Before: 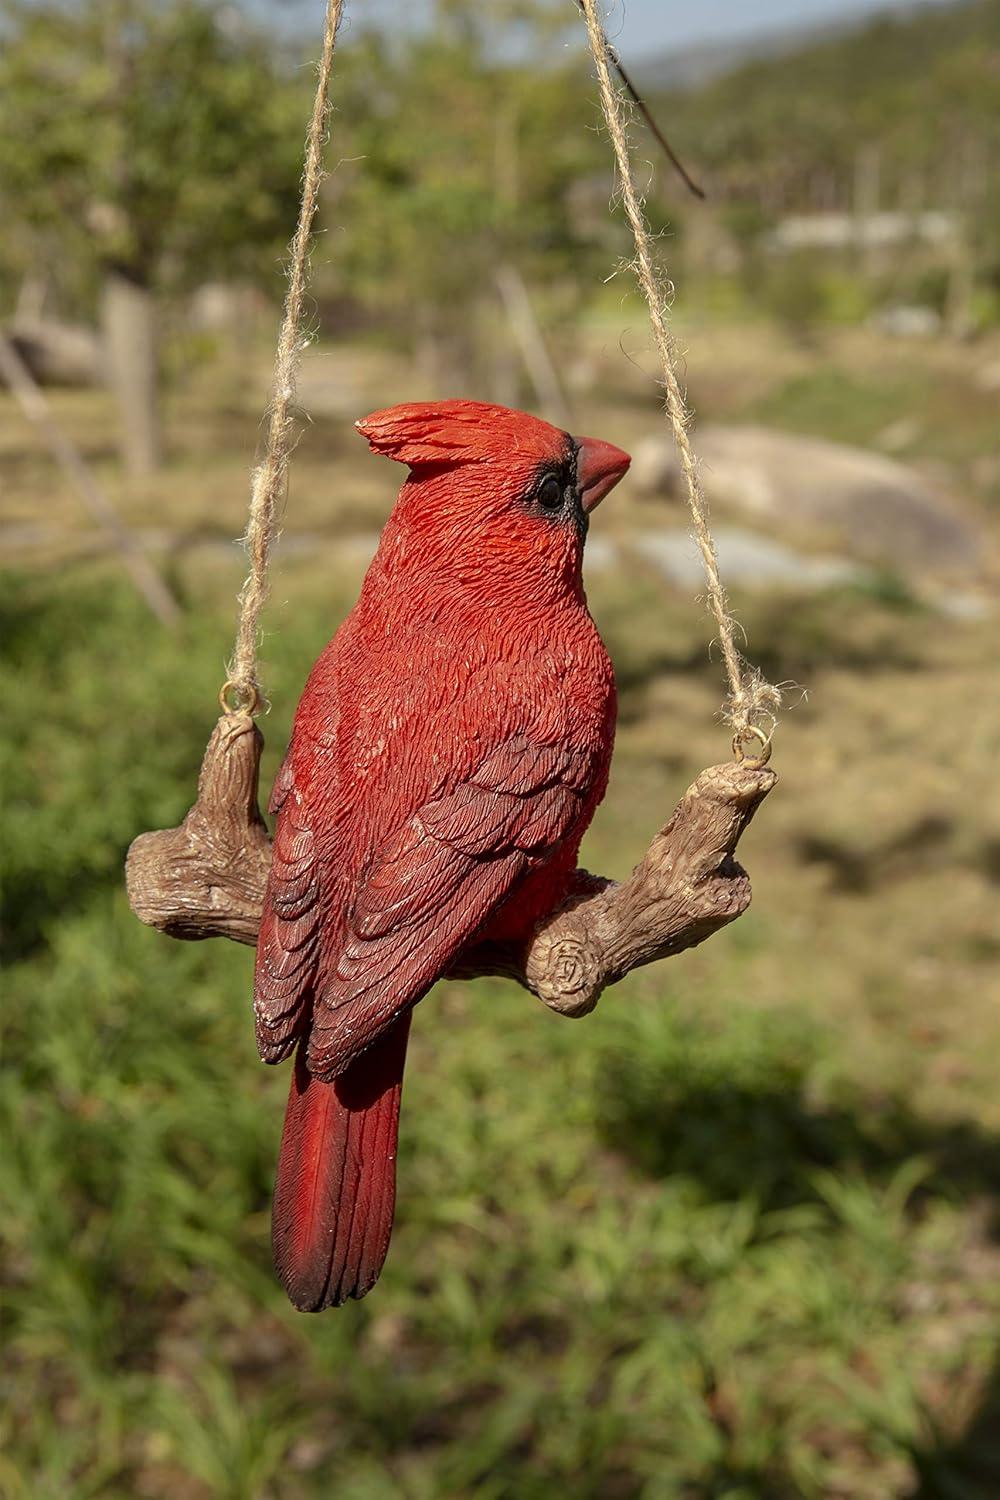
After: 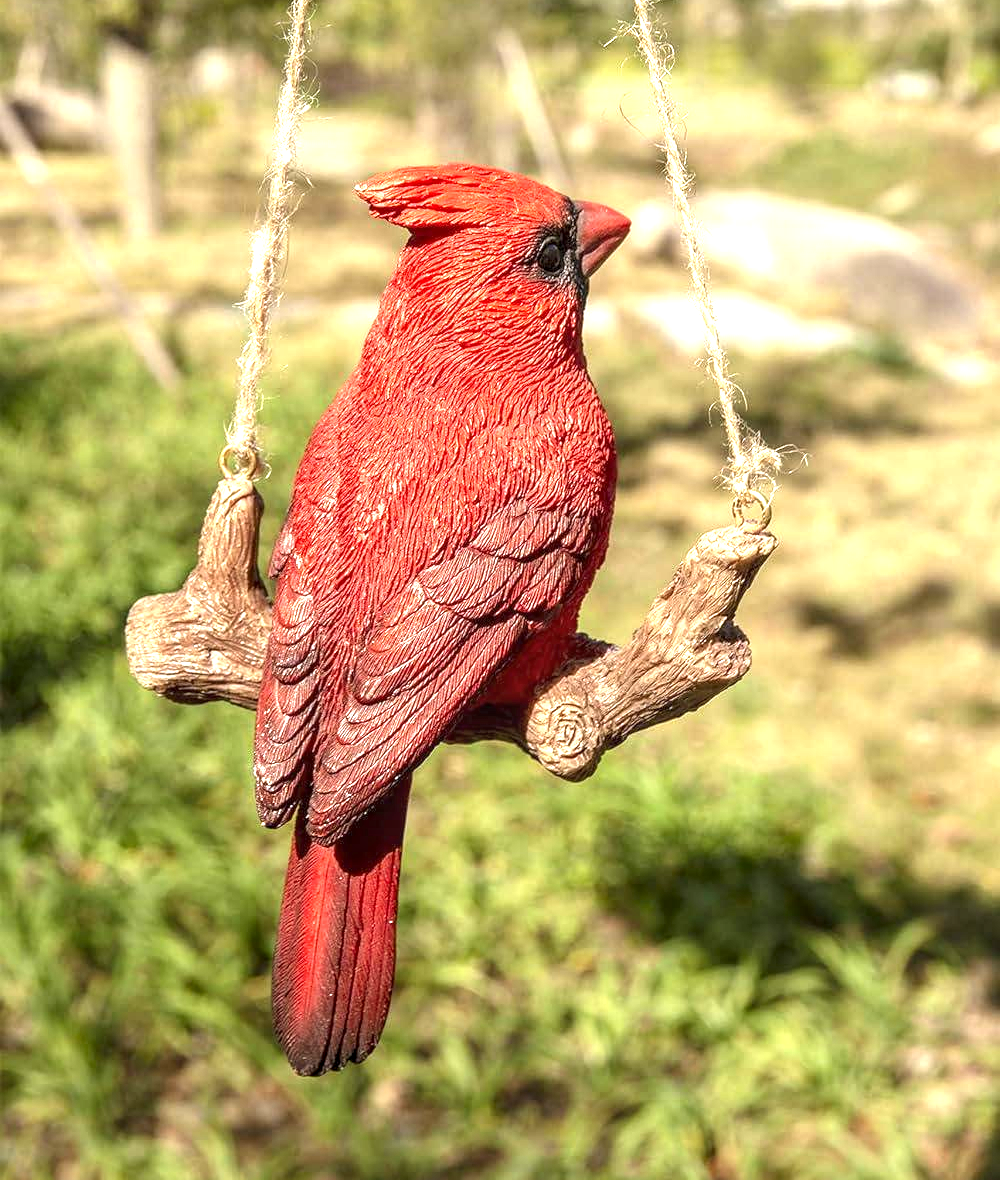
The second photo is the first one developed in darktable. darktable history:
exposure: black level correction 0, exposure 1.388 EV, compensate exposure bias true, compensate highlight preservation false
crop and rotate: top 15.774%, bottom 5.506%
local contrast: detail 130%
